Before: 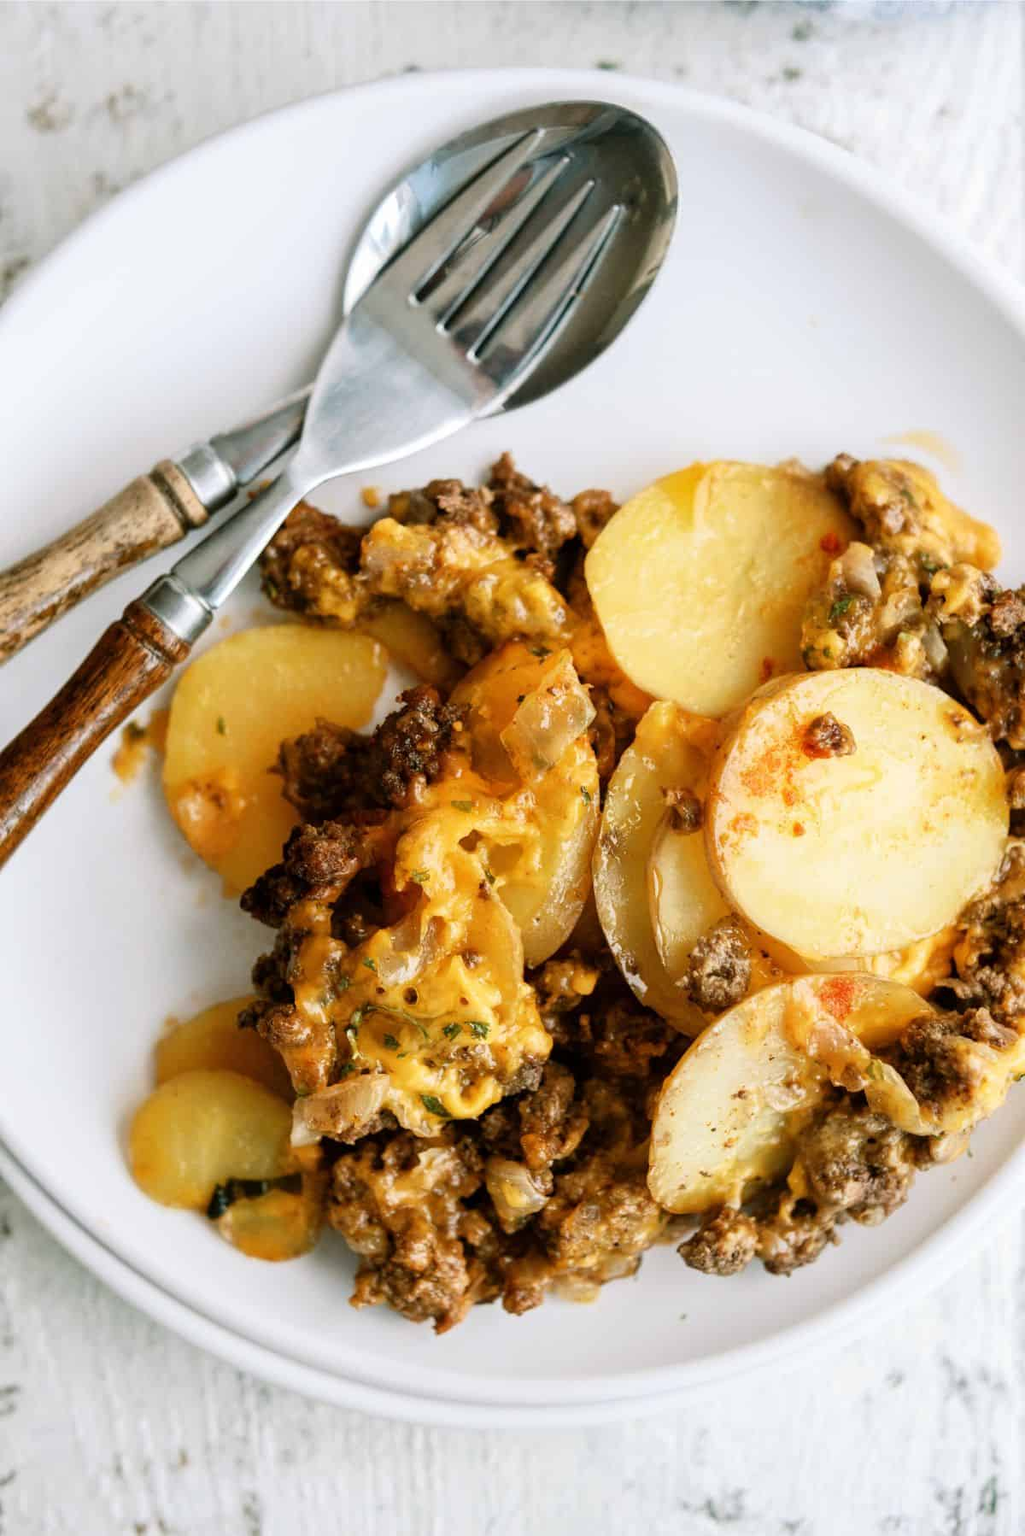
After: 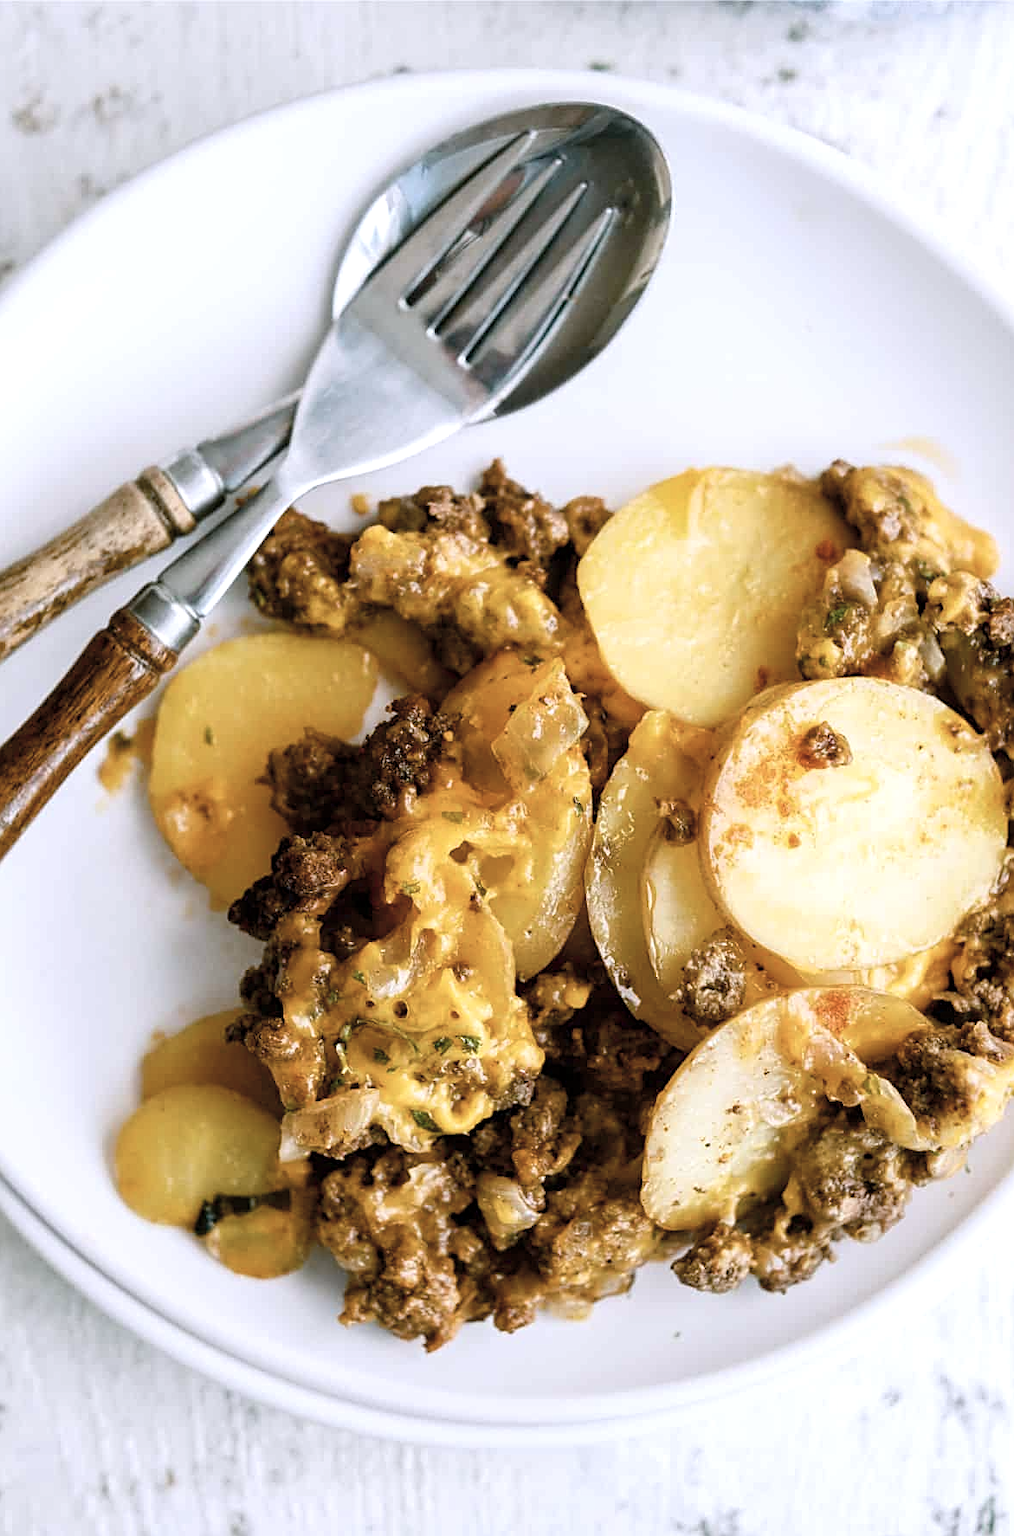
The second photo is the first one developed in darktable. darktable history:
color calibration: illuminant as shot in camera, x 0.358, y 0.373, temperature 4628.91 K
exposure: exposure 0.191 EV, compensate exposure bias true, compensate highlight preservation false
sharpen: on, module defaults
color correction: highlights b* -0.041, saturation 0.587
color balance rgb: power › hue 71.76°, highlights gain › chroma 0.204%, highlights gain › hue 330.88°, perceptual saturation grading › global saturation 36.057%, perceptual saturation grading › shadows 35.015%
crop and rotate: left 1.583%, right 0.717%, bottom 1.332%
